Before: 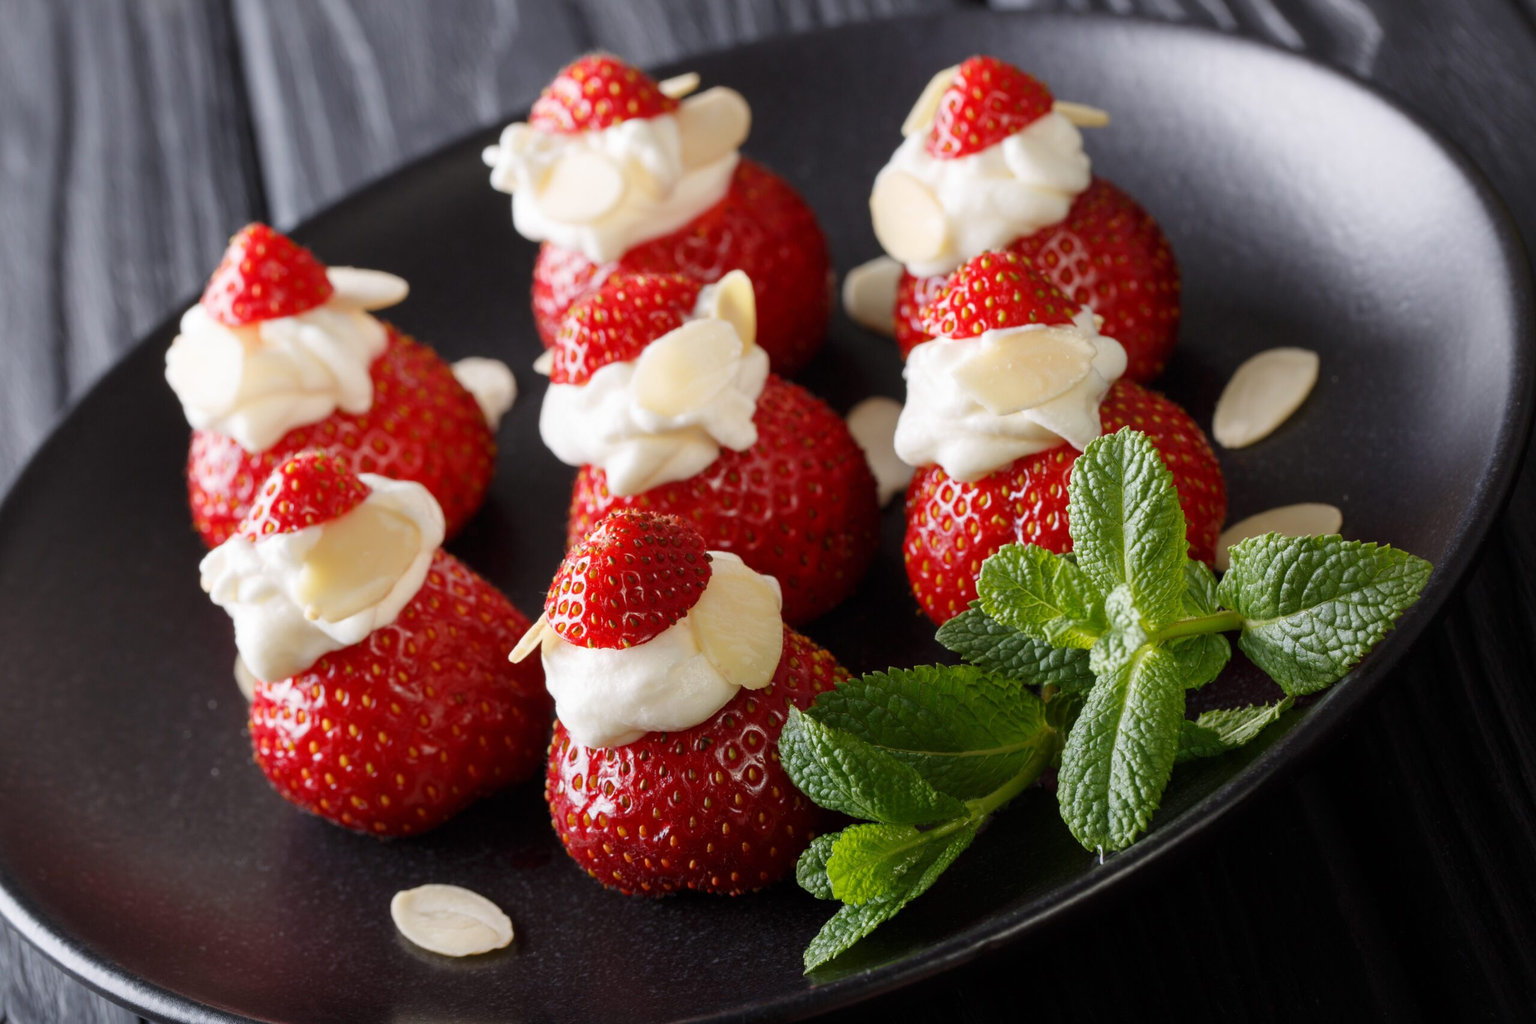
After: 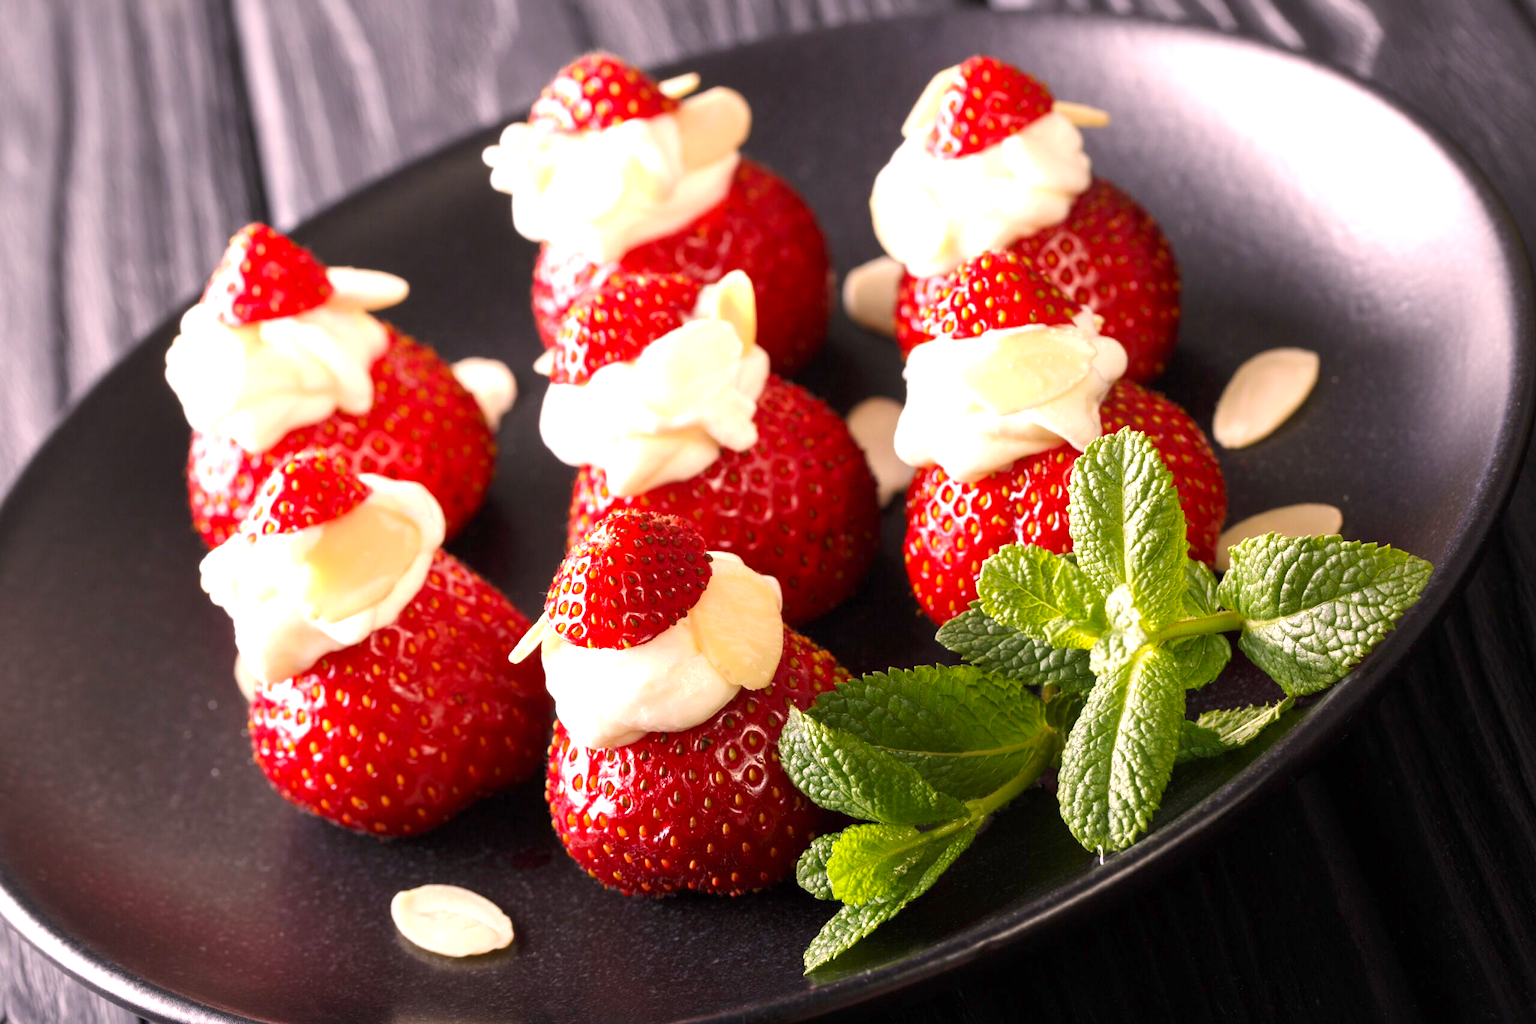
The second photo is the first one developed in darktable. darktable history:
color correction: highlights a* 11.96, highlights b* 11.58
white balance: red 1.004, blue 1.024
exposure: exposure 1 EV, compensate highlight preservation false
